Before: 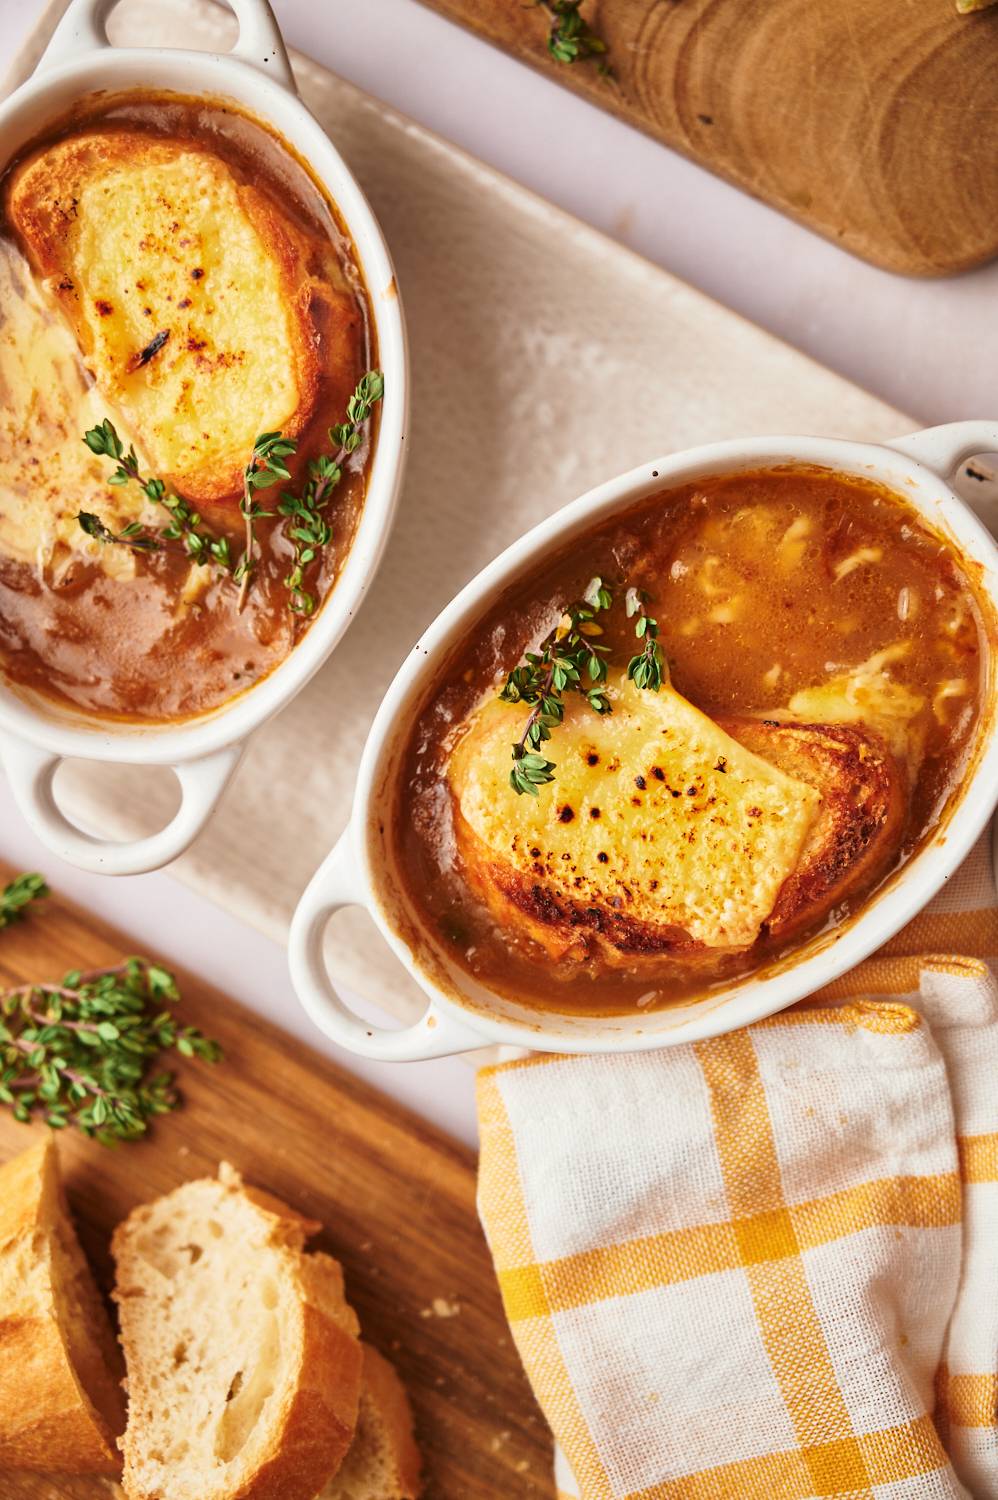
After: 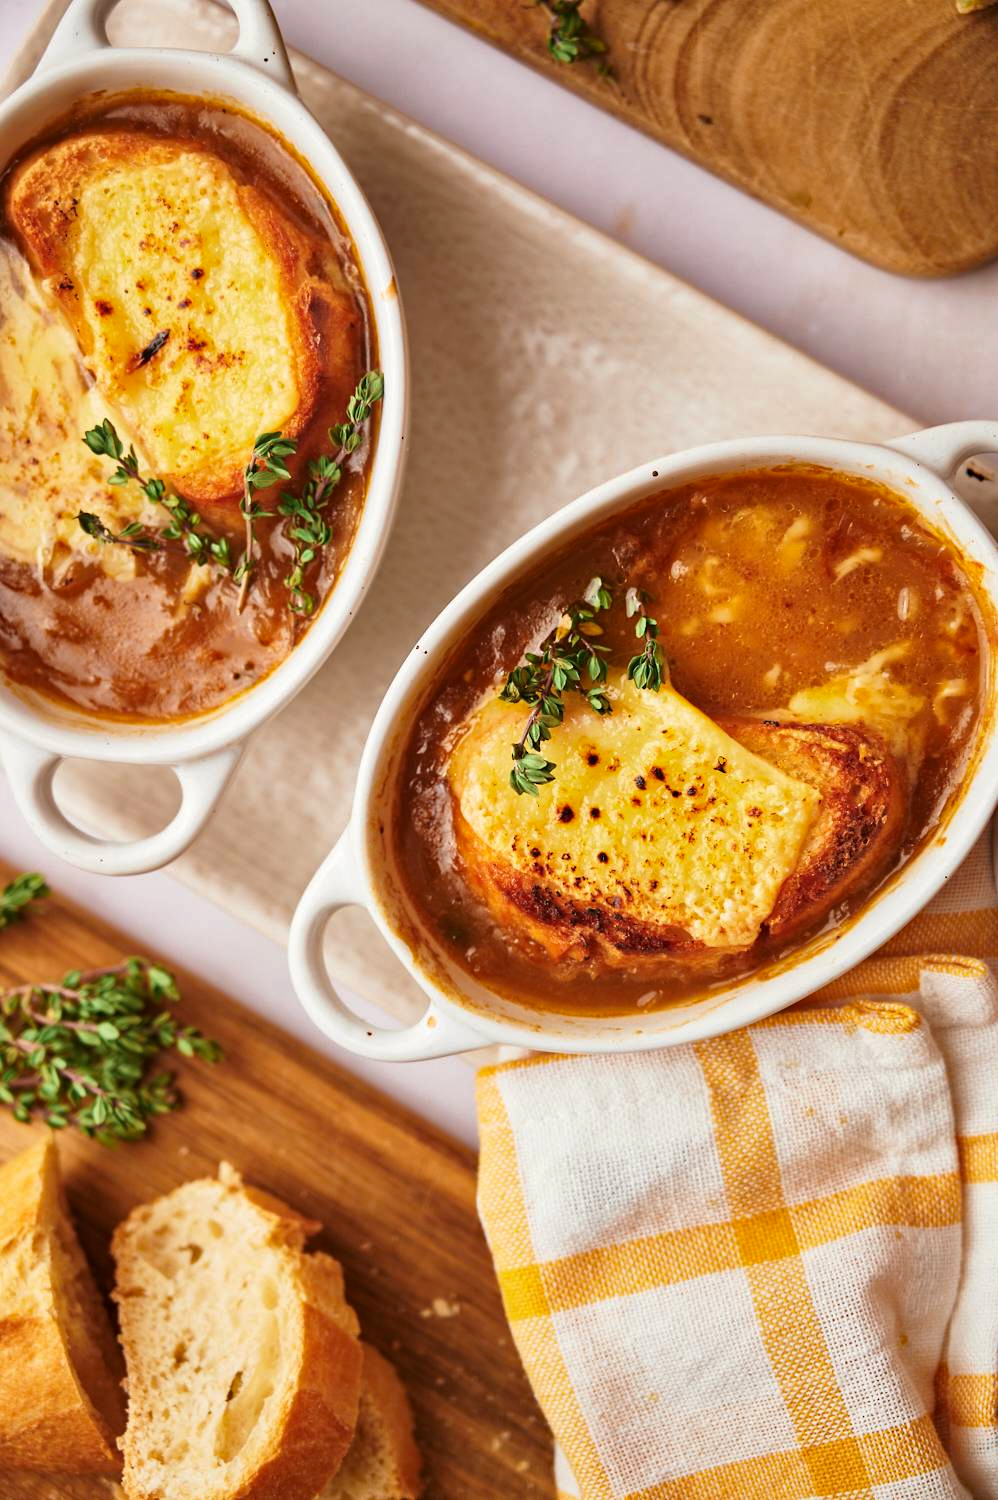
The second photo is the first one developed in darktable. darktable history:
haze removal: strength 0.277, distance 0.256, compatibility mode true, adaptive false
